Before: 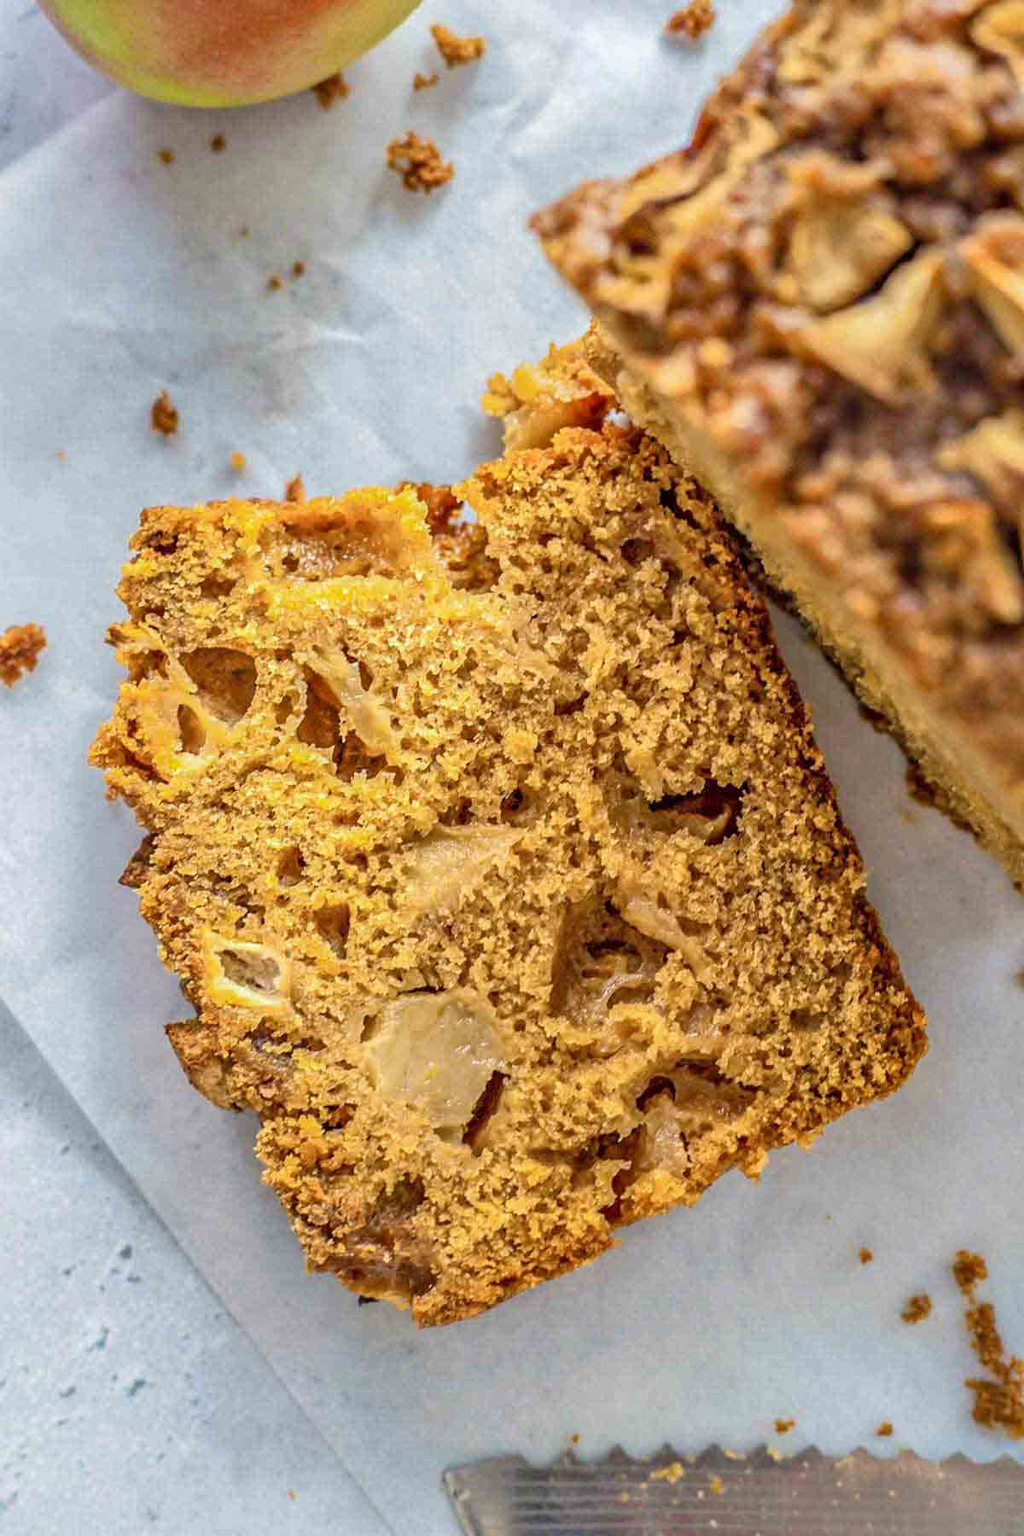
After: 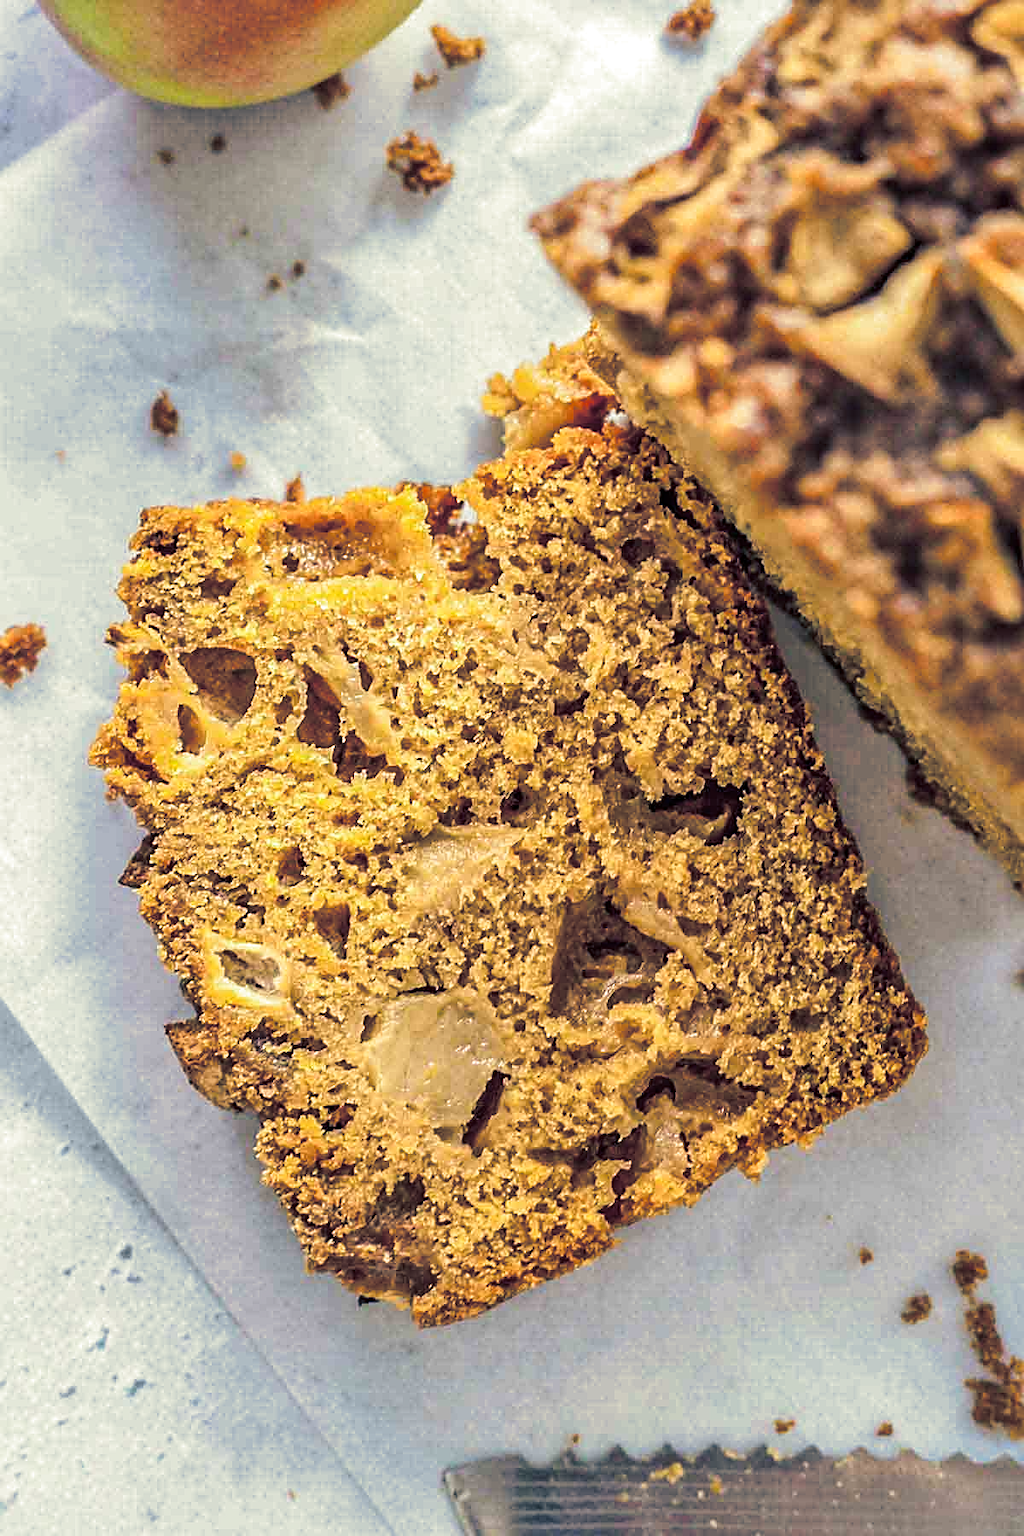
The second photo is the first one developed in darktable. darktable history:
split-toning: shadows › hue 216°, shadows › saturation 1, highlights › hue 57.6°, balance -33.4
tone equalizer: -8 EV -0.417 EV, -7 EV -0.389 EV, -6 EV -0.333 EV, -5 EV -0.222 EV, -3 EV 0.222 EV, -2 EV 0.333 EV, -1 EV 0.389 EV, +0 EV 0.417 EV, edges refinement/feathering 500, mask exposure compensation -1.57 EV, preserve details no
exposure: exposure -0.177 EV, compensate highlight preservation false
sharpen: on, module defaults
